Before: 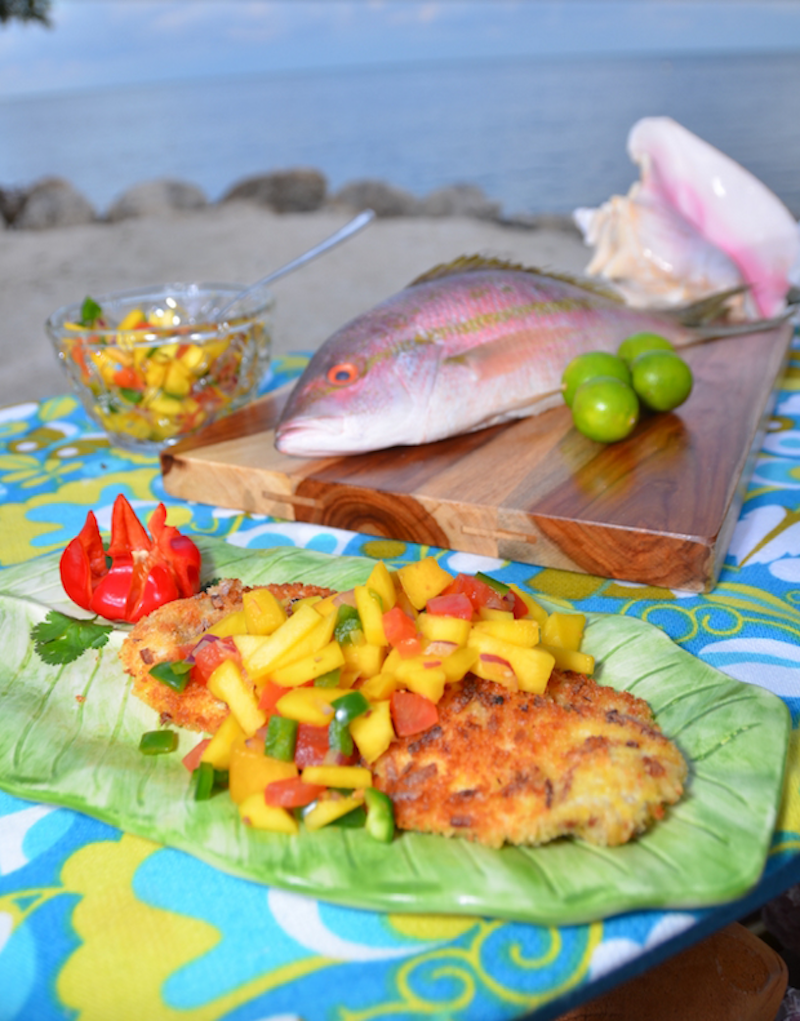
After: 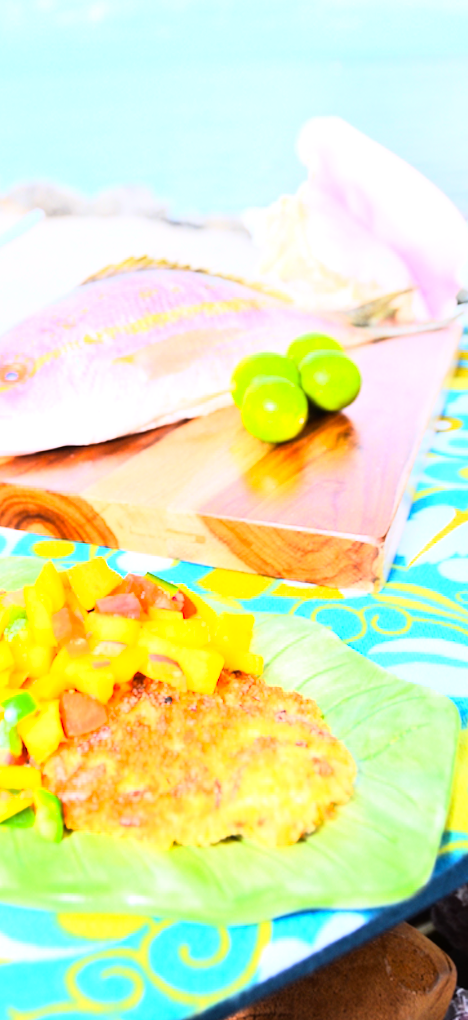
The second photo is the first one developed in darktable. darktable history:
crop: left 41.402%
exposure: black level correction 0, exposure 1.2 EV, compensate highlight preservation false
rgb curve: curves: ch0 [(0, 0) (0.21, 0.15) (0.24, 0.21) (0.5, 0.75) (0.75, 0.96) (0.89, 0.99) (1, 1)]; ch1 [(0, 0.02) (0.21, 0.13) (0.25, 0.2) (0.5, 0.67) (0.75, 0.9) (0.89, 0.97) (1, 1)]; ch2 [(0, 0.02) (0.21, 0.13) (0.25, 0.2) (0.5, 0.67) (0.75, 0.9) (0.89, 0.97) (1, 1)], compensate middle gray true
